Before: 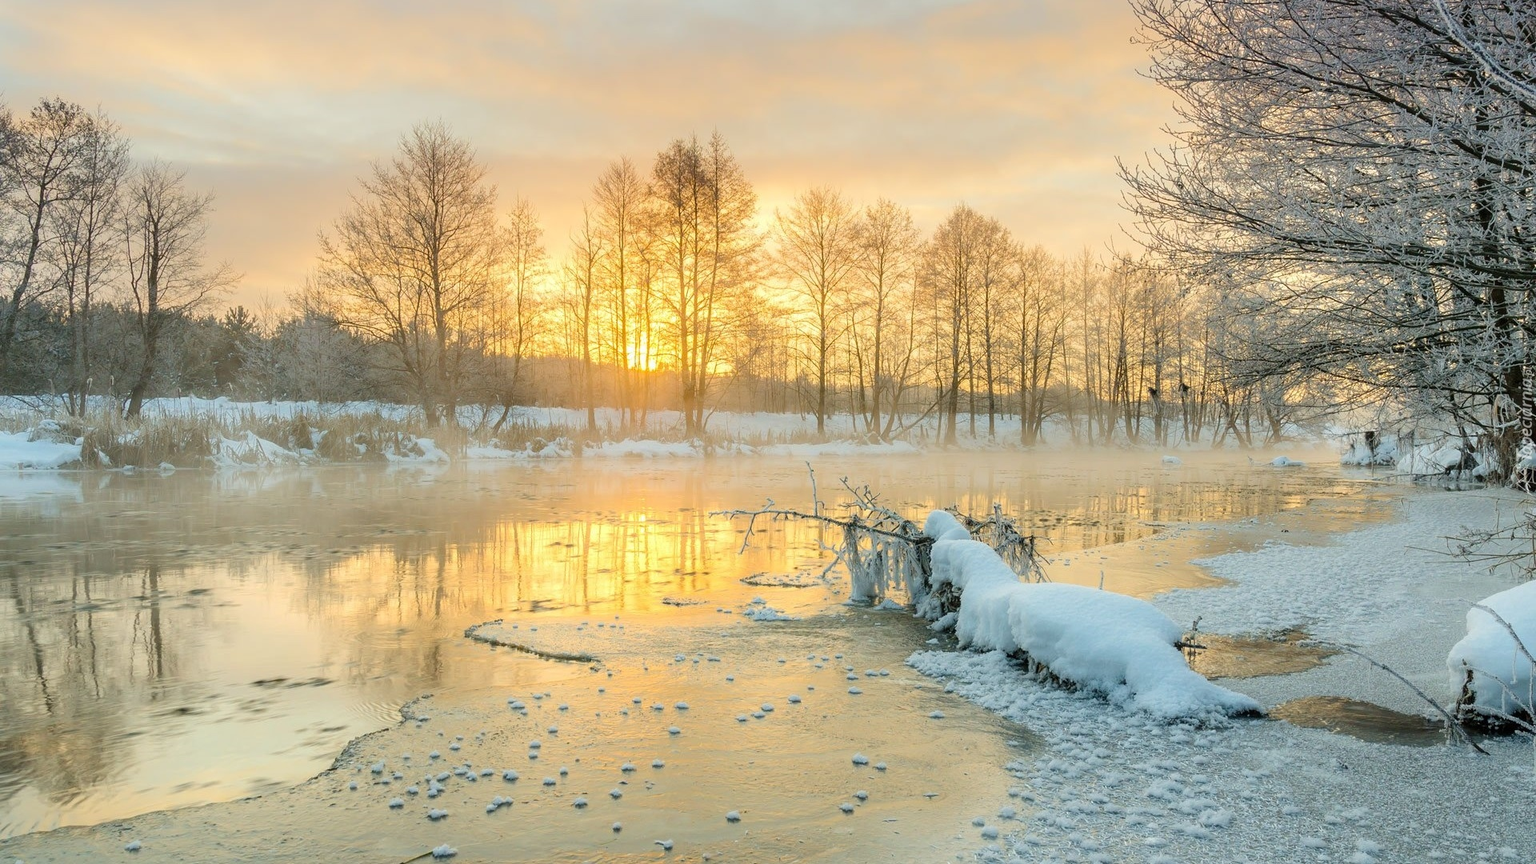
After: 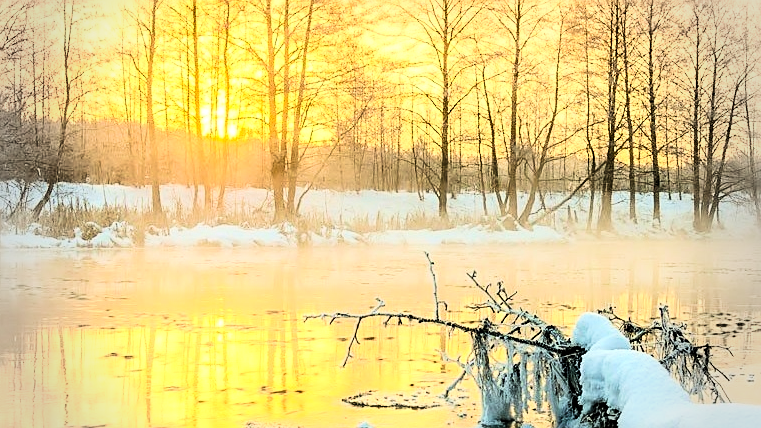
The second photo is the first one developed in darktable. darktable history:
crop: left 30.381%, top 30.18%, right 29.942%, bottom 30.175%
local contrast: mode bilateral grid, contrast 15, coarseness 36, detail 105%, midtone range 0.2
sharpen: on, module defaults
levels: levels [0.116, 0.574, 1]
vignetting: fall-off start 76%, fall-off radius 27.3%, brightness -0.219, width/height ratio 0.977
contrast brightness saturation: contrast 0.398, brightness 0.097, saturation 0.21
velvia: on, module defaults
exposure: exposure 0.2 EV, compensate highlight preservation false
